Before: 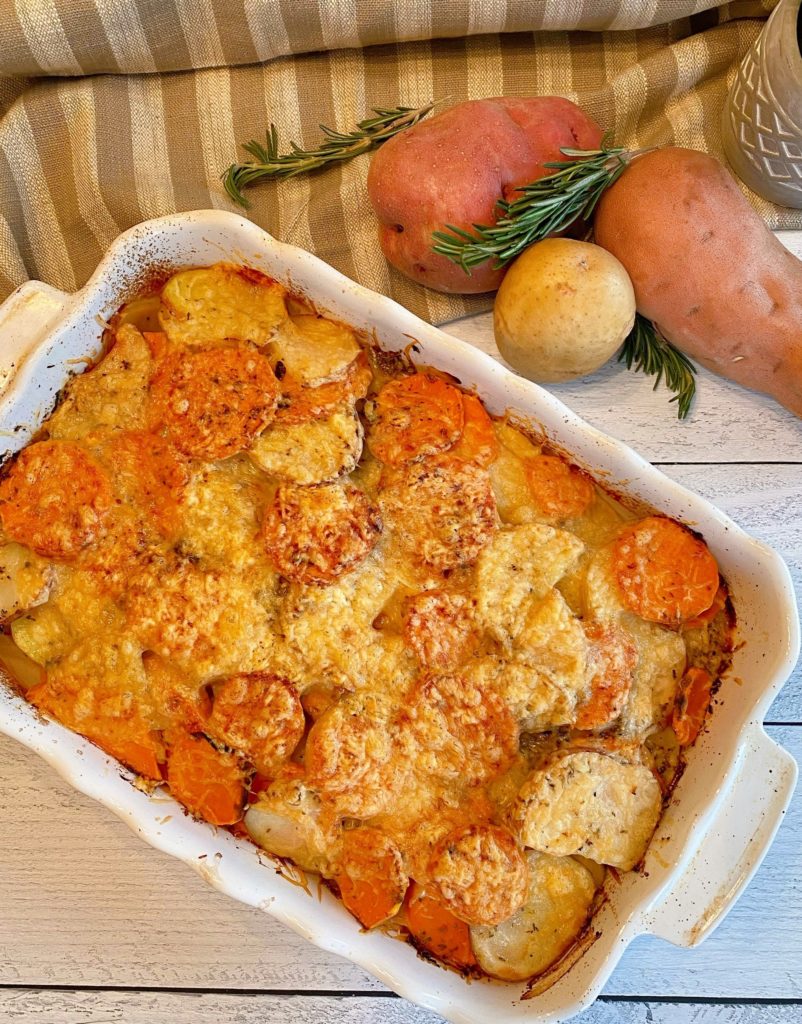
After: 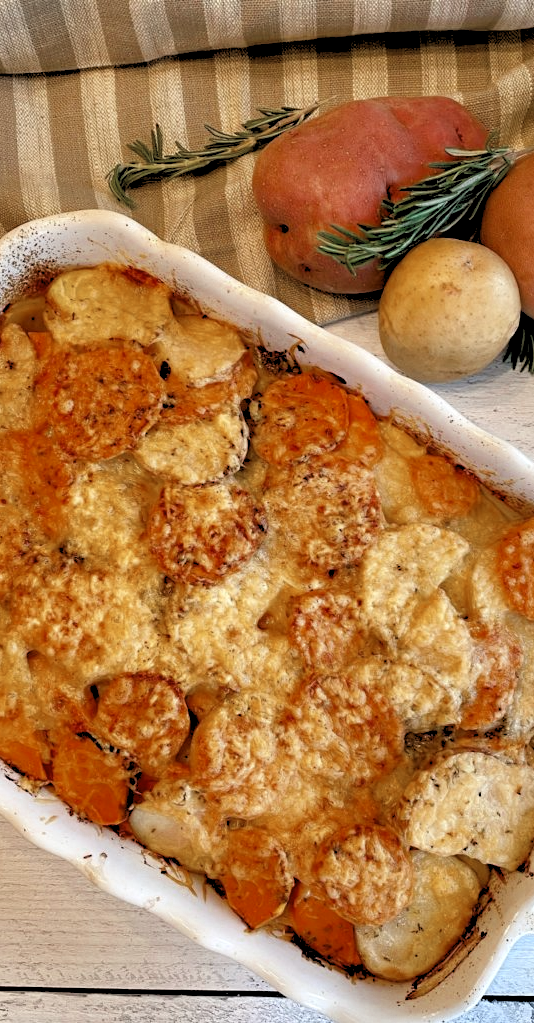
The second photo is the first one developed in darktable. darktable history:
tone equalizer: -7 EV 0.18 EV, -6 EV 0.12 EV, -5 EV 0.08 EV, -4 EV 0.04 EV, -2 EV -0.02 EV, -1 EV -0.04 EV, +0 EV -0.06 EV, luminance estimator HSV value / RGB max
color zones: curves: ch0 [(0, 0.5) (0.125, 0.4) (0.25, 0.5) (0.375, 0.4) (0.5, 0.4) (0.625, 0.6) (0.75, 0.6) (0.875, 0.5)]; ch1 [(0, 0.35) (0.125, 0.45) (0.25, 0.35) (0.375, 0.35) (0.5, 0.35) (0.625, 0.35) (0.75, 0.45) (0.875, 0.35)]; ch2 [(0, 0.6) (0.125, 0.5) (0.25, 0.5) (0.375, 0.6) (0.5, 0.6) (0.625, 0.5) (0.75, 0.5) (0.875, 0.5)]
rgb levels: levels [[0.029, 0.461, 0.922], [0, 0.5, 1], [0, 0.5, 1]]
crop and rotate: left 14.436%, right 18.898%
